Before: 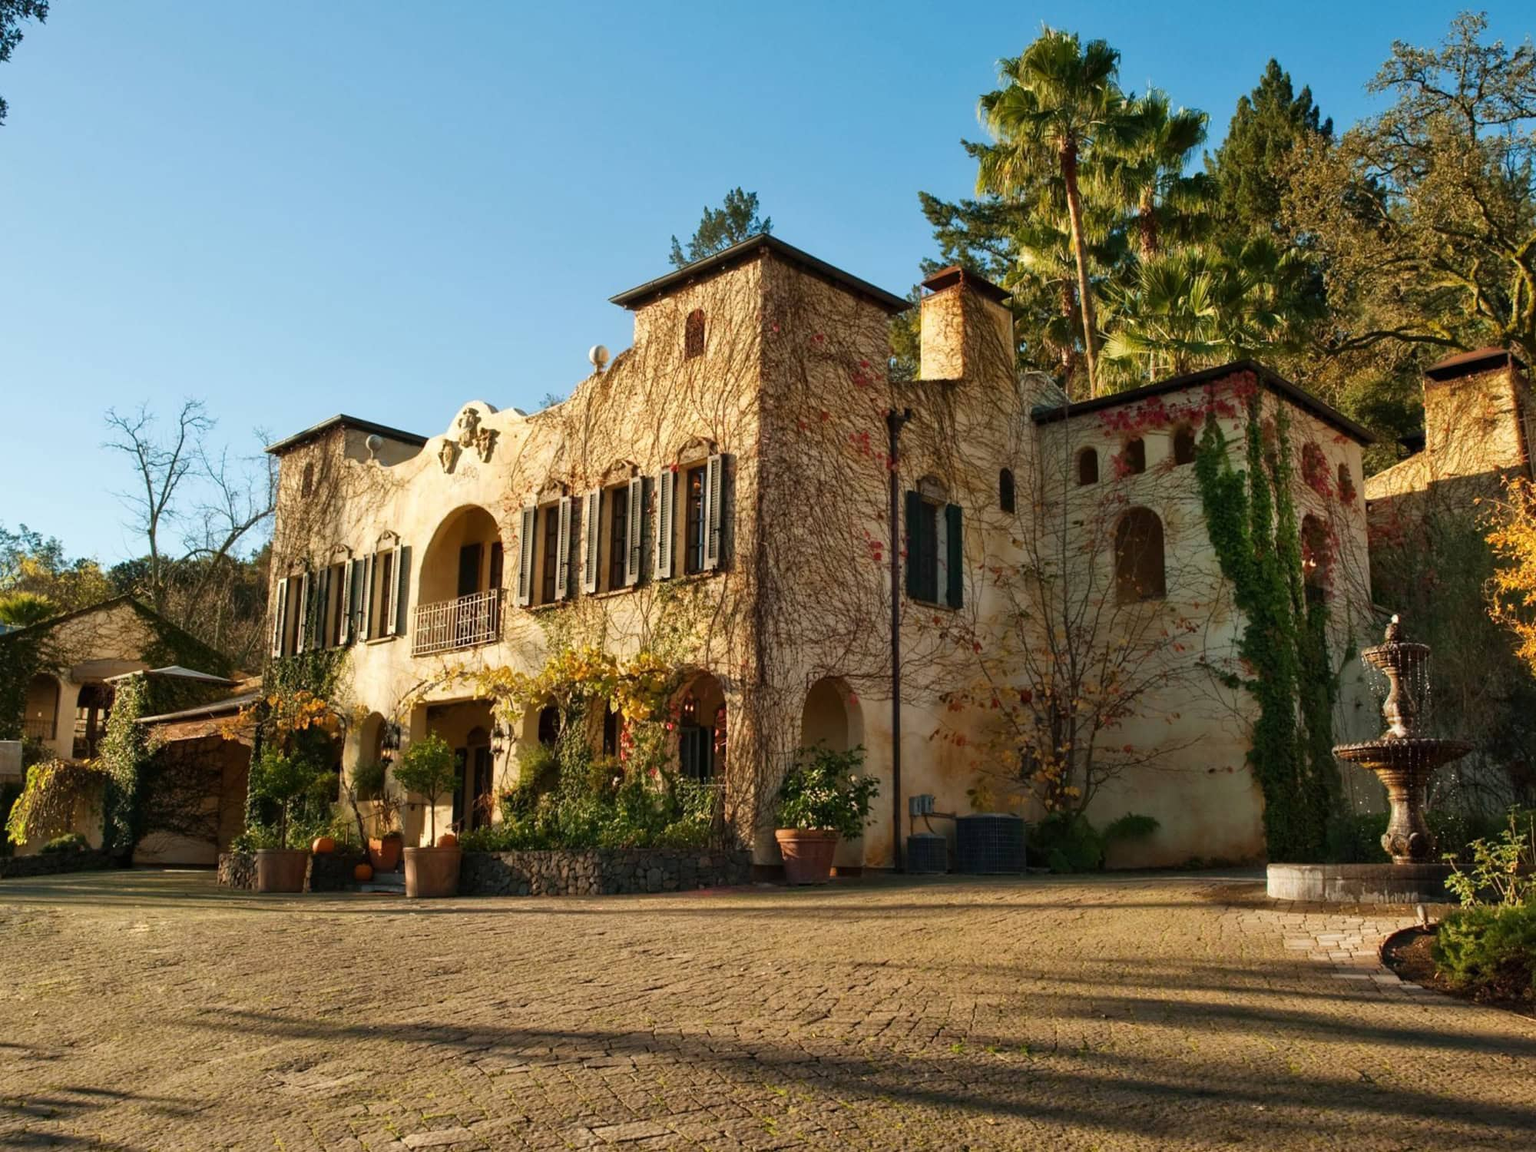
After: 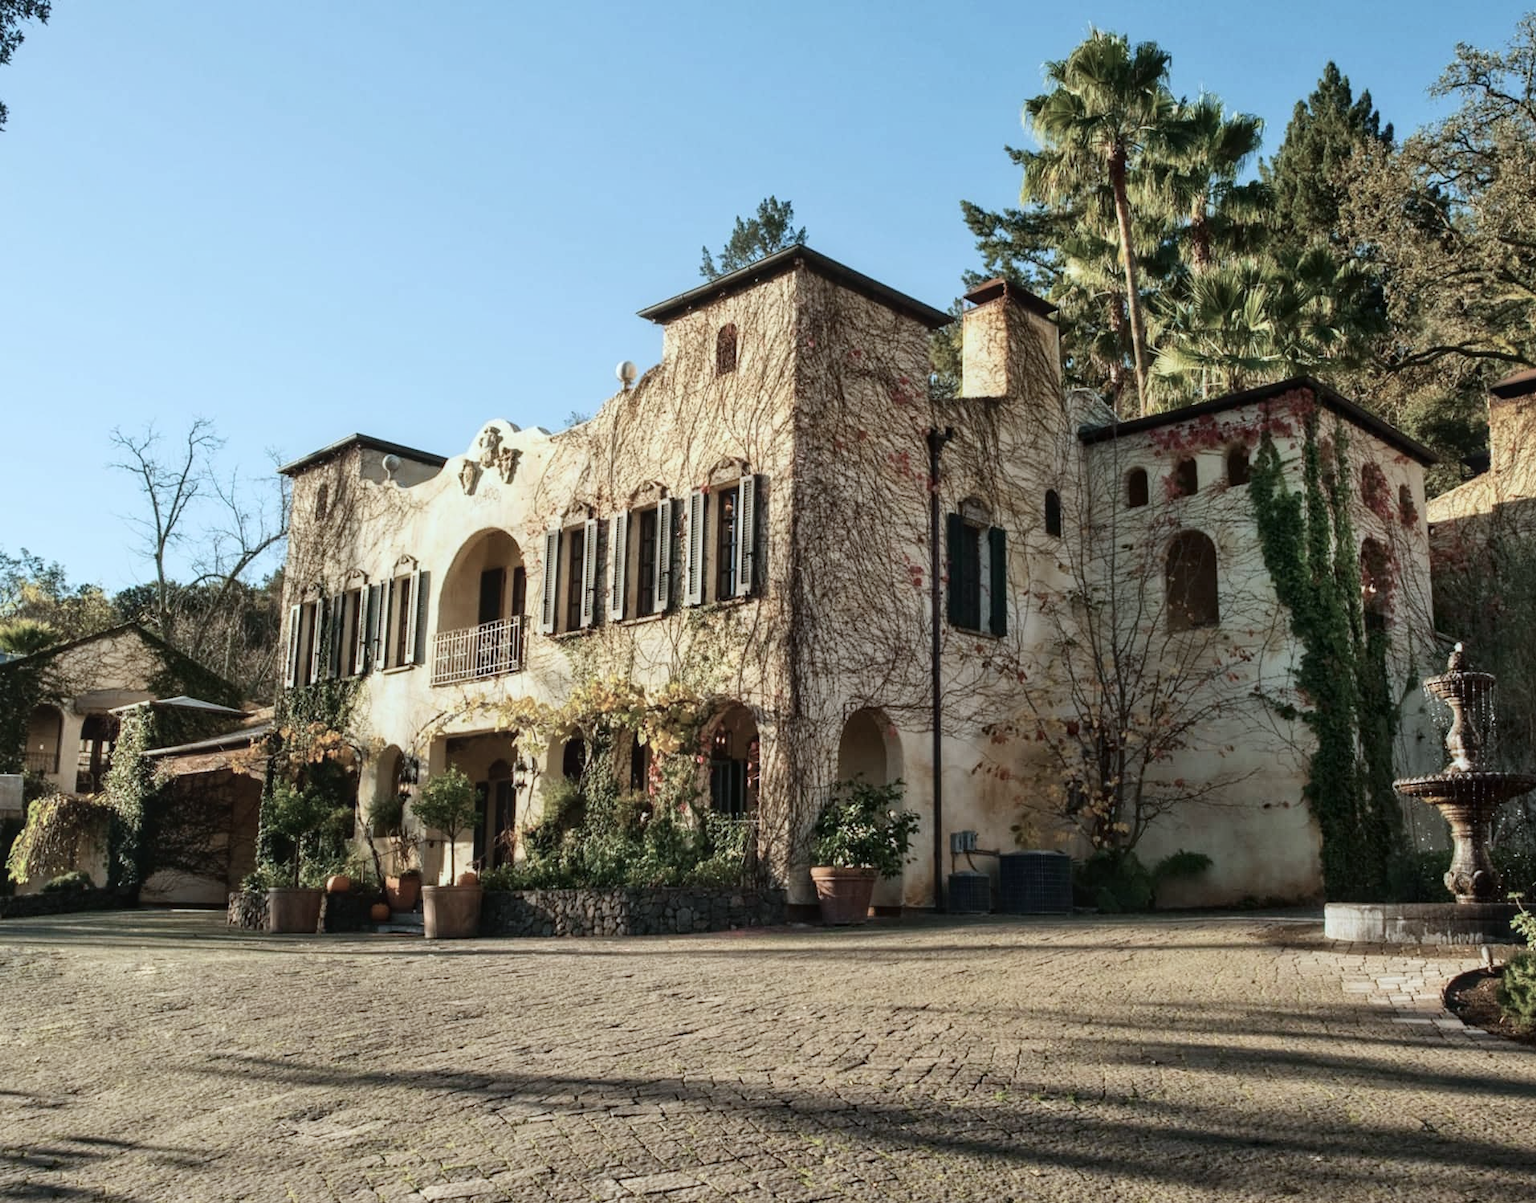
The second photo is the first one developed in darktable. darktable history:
tone curve: curves: ch0 [(0, 0) (0.004, 0.001) (0.133, 0.112) (0.325, 0.362) (0.832, 0.893) (1, 1)], color space Lab, independent channels, preserve colors none
color calibration: gray › normalize channels true, illuminant F (fluorescent), F source F9 (Cool White Deluxe 4150 K) – high CRI, x 0.374, y 0.373, temperature 4159.69 K, gamut compression 0.019
color correction: highlights b* 0.034, saturation 0.619
crop: right 4.332%, bottom 0.048%
local contrast: detail 110%
